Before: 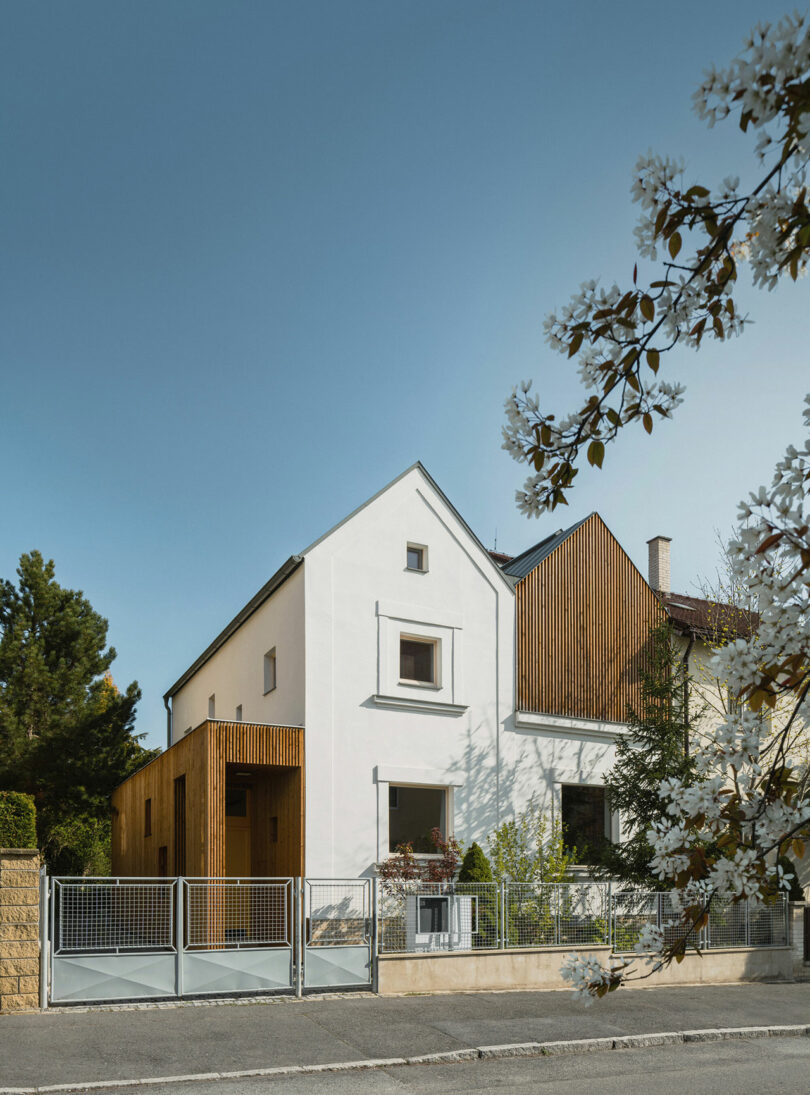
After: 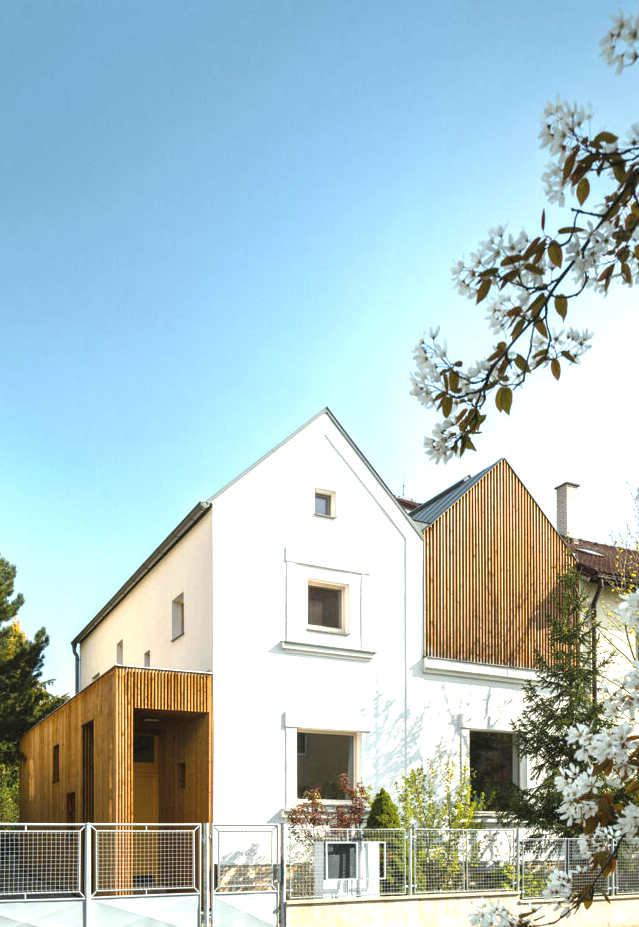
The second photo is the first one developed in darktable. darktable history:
base curve: preserve colors none
crop: left 11.434%, top 4.969%, right 9.56%, bottom 10.368%
exposure: black level correction 0, exposure 1.297 EV, compensate exposure bias true, compensate highlight preservation false
